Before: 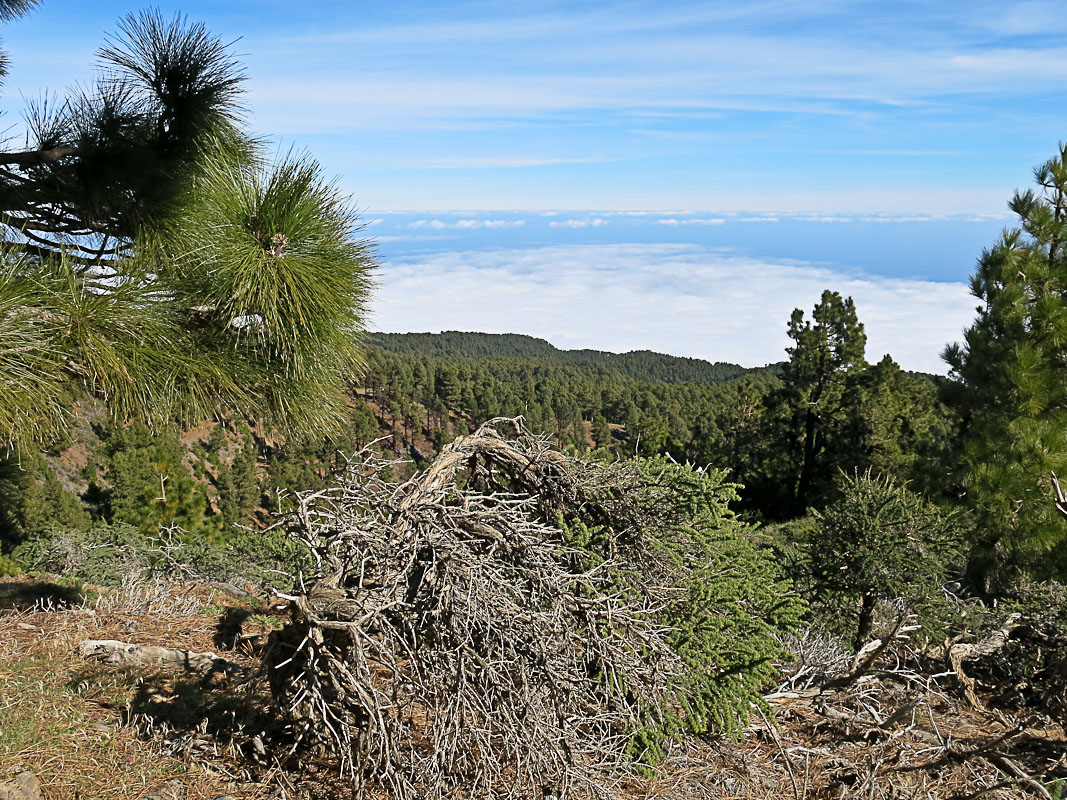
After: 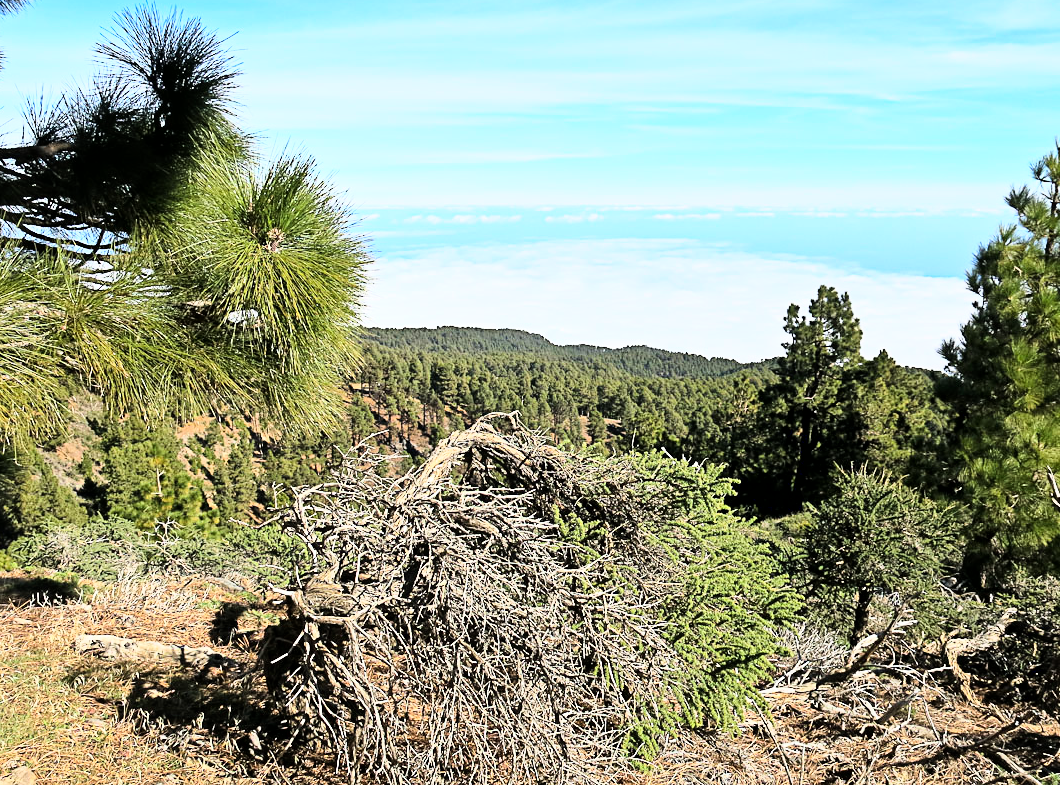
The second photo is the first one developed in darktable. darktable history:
base curve: curves: ch0 [(0, 0) (0, 0.001) (0.001, 0.001) (0.004, 0.002) (0.007, 0.004) (0.015, 0.013) (0.033, 0.045) (0.052, 0.096) (0.075, 0.17) (0.099, 0.241) (0.163, 0.42) (0.219, 0.55) (0.259, 0.616) (0.327, 0.722) (0.365, 0.765) (0.522, 0.873) (0.547, 0.881) (0.689, 0.919) (0.826, 0.952) (1, 1)]
crop: left 0.462%, top 0.73%, right 0.194%, bottom 0.675%
local contrast: mode bilateral grid, contrast 20, coarseness 50, detail 119%, midtone range 0.2
